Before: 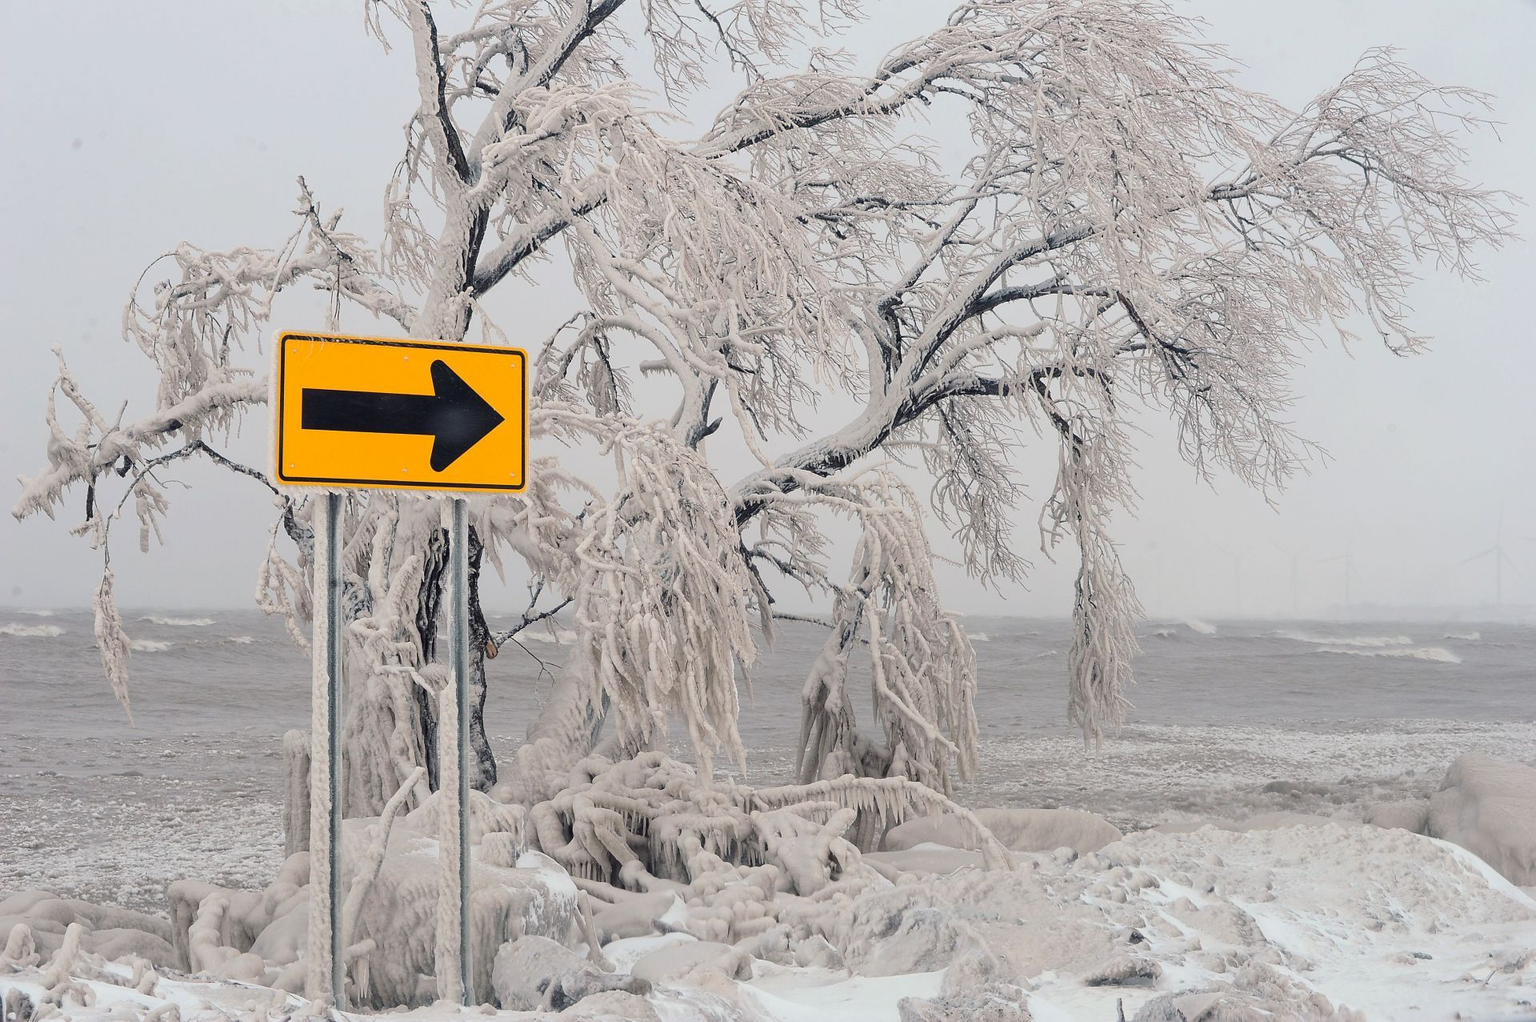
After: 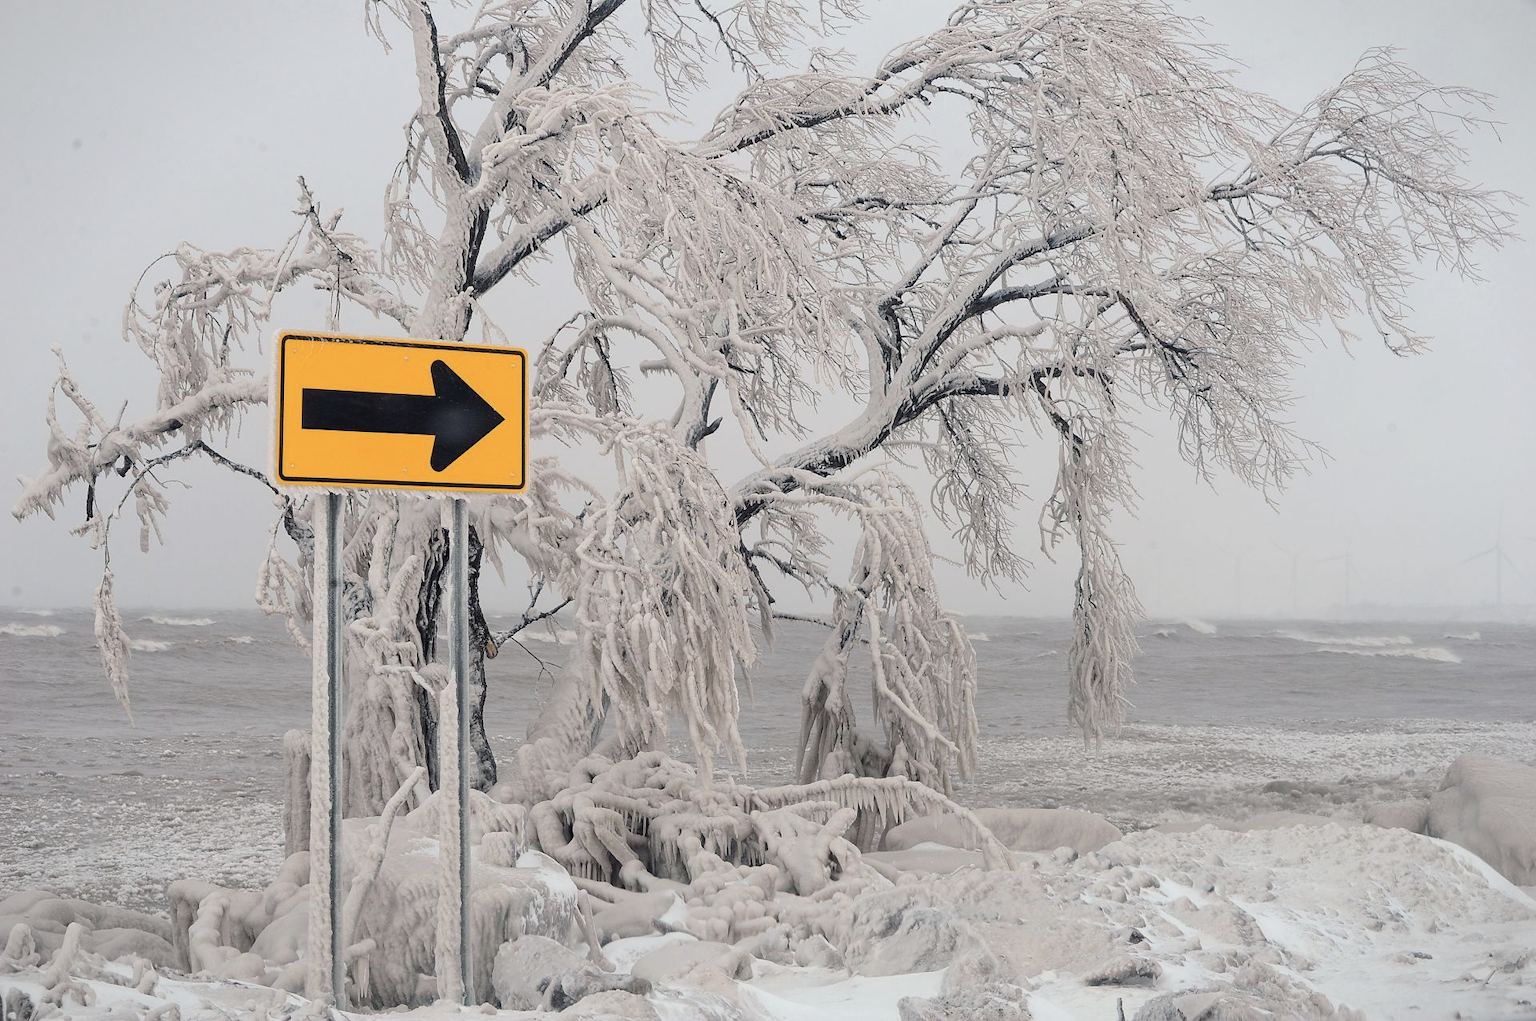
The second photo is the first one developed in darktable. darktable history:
color correction: saturation 0.8
vignetting: fall-off start 100%, brightness -0.282, width/height ratio 1.31
